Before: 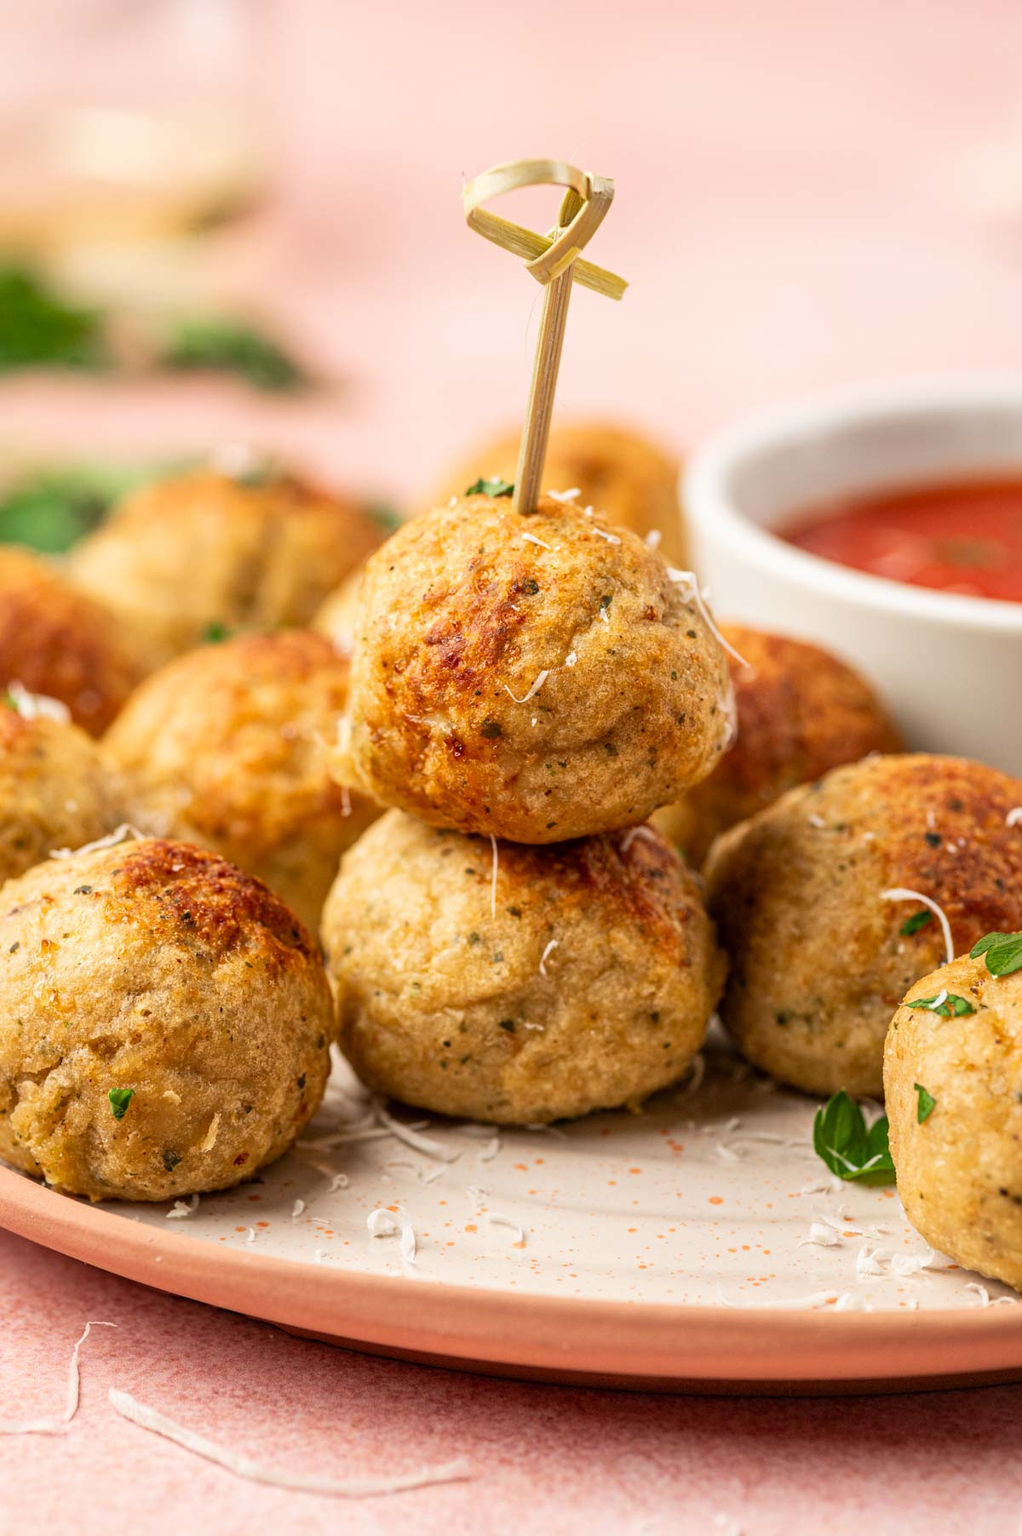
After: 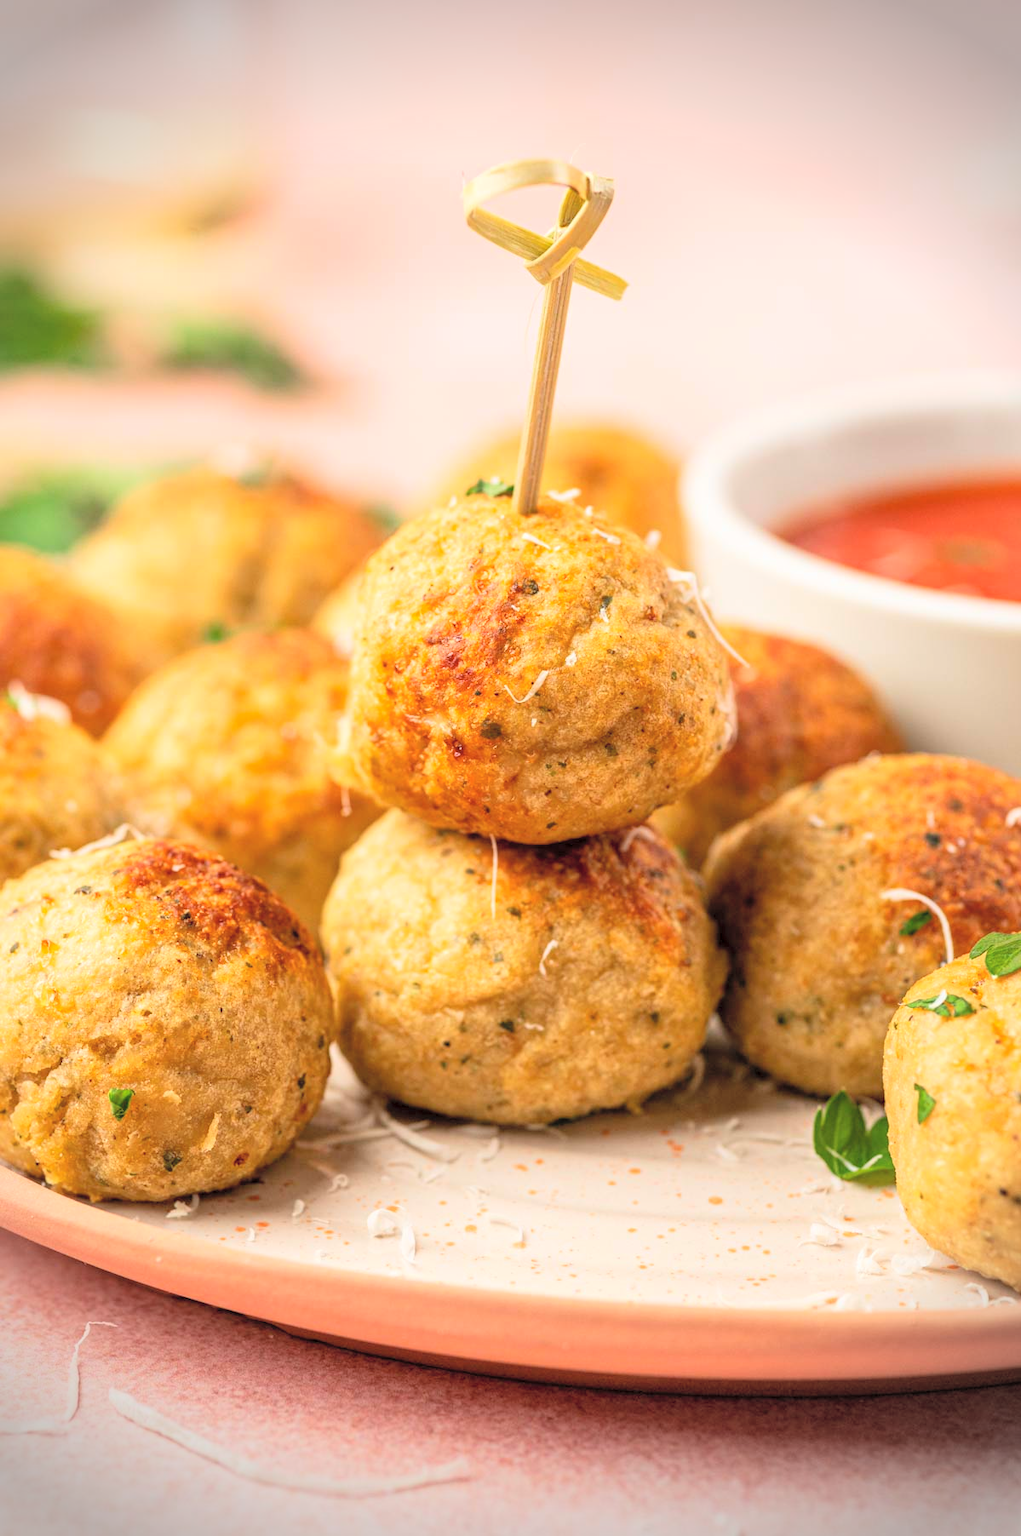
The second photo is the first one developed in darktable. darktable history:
vignetting: fall-off radius 32.41%
exposure: black level correction 0.001, compensate highlight preservation false
contrast brightness saturation: contrast 0.103, brightness 0.316, saturation 0.145
